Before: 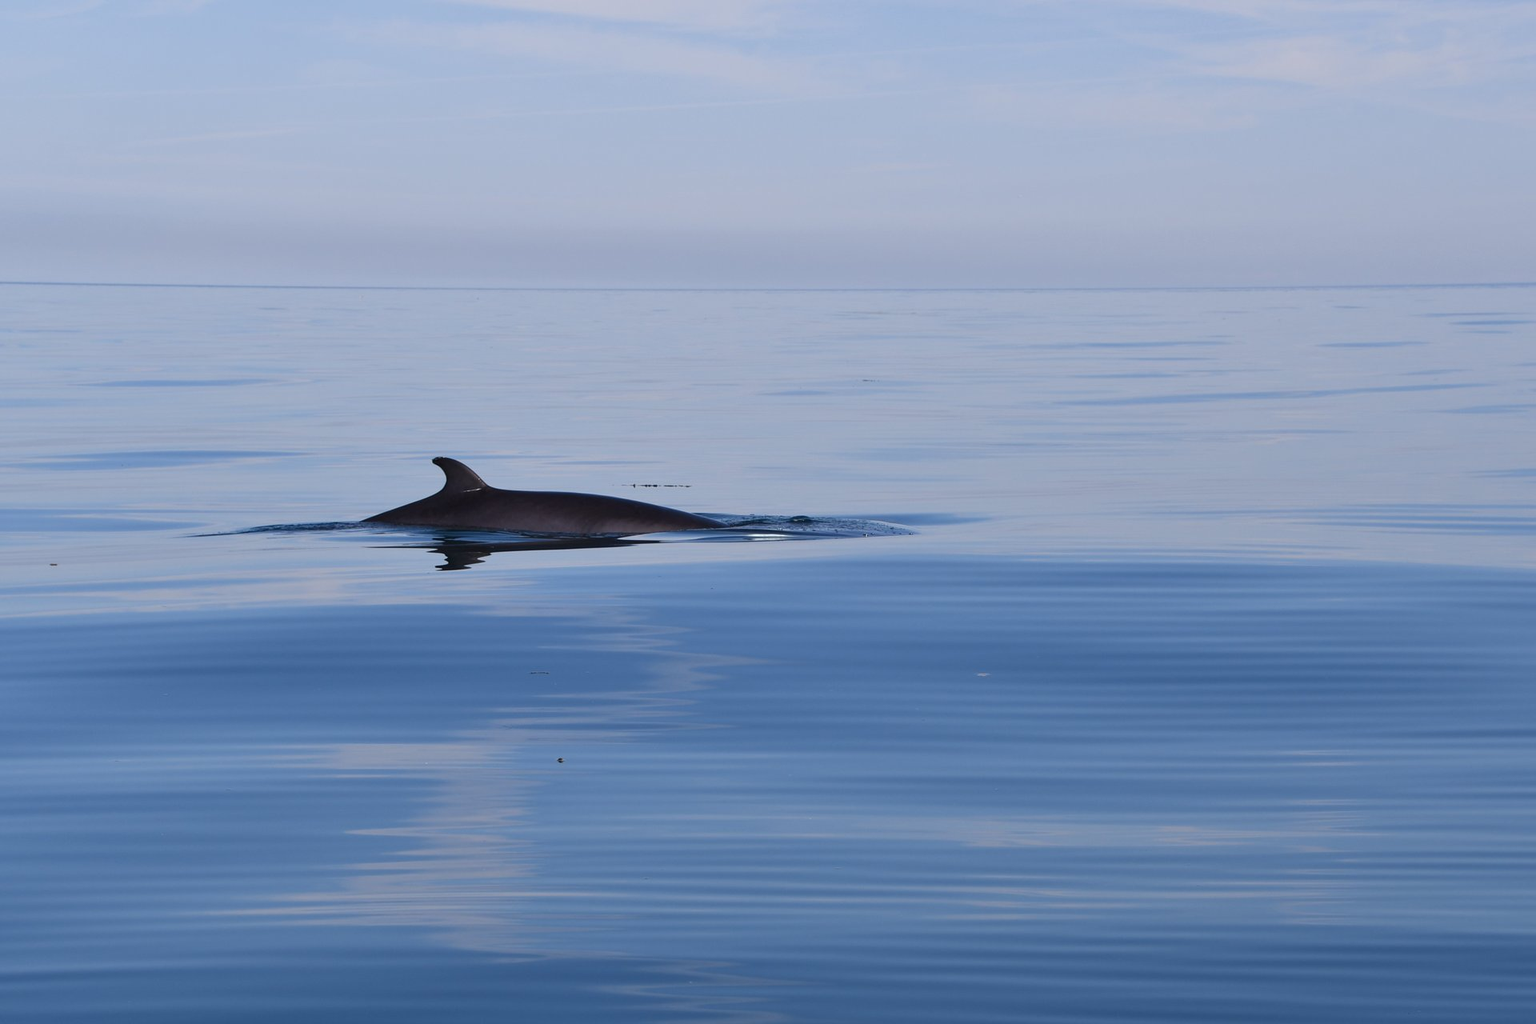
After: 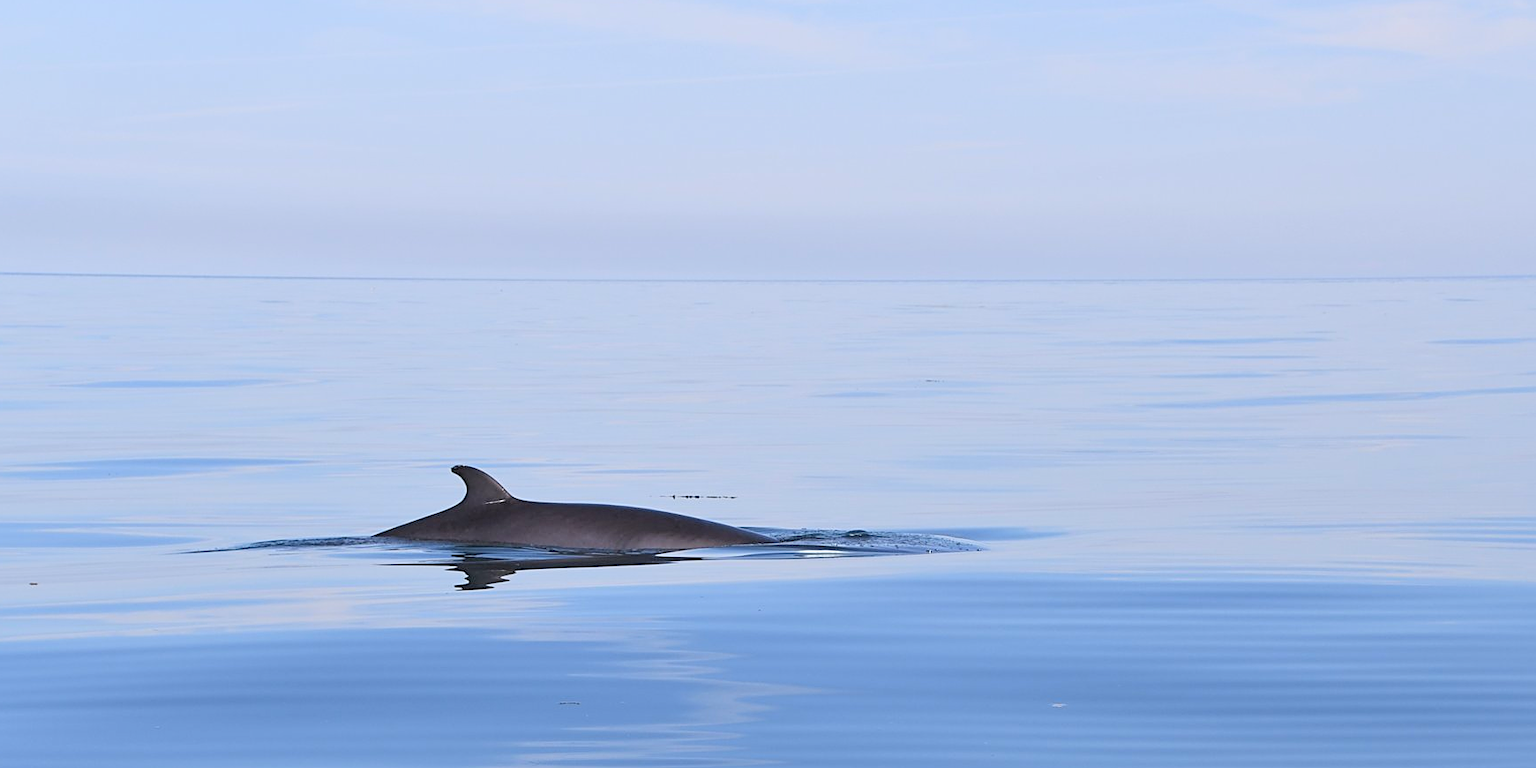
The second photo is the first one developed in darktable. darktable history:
crop: left 1.527%, top 3.445%, right 7.78%, bottom 28.477%
sharpen: on, module defaults
local contrast: mode bilateral grid, contrast 15, coarseness 37, detail 105%, midtone range 0.2
contrast brightness saturation: contrast 0.096, brightness 0.313, saturation 0.137
